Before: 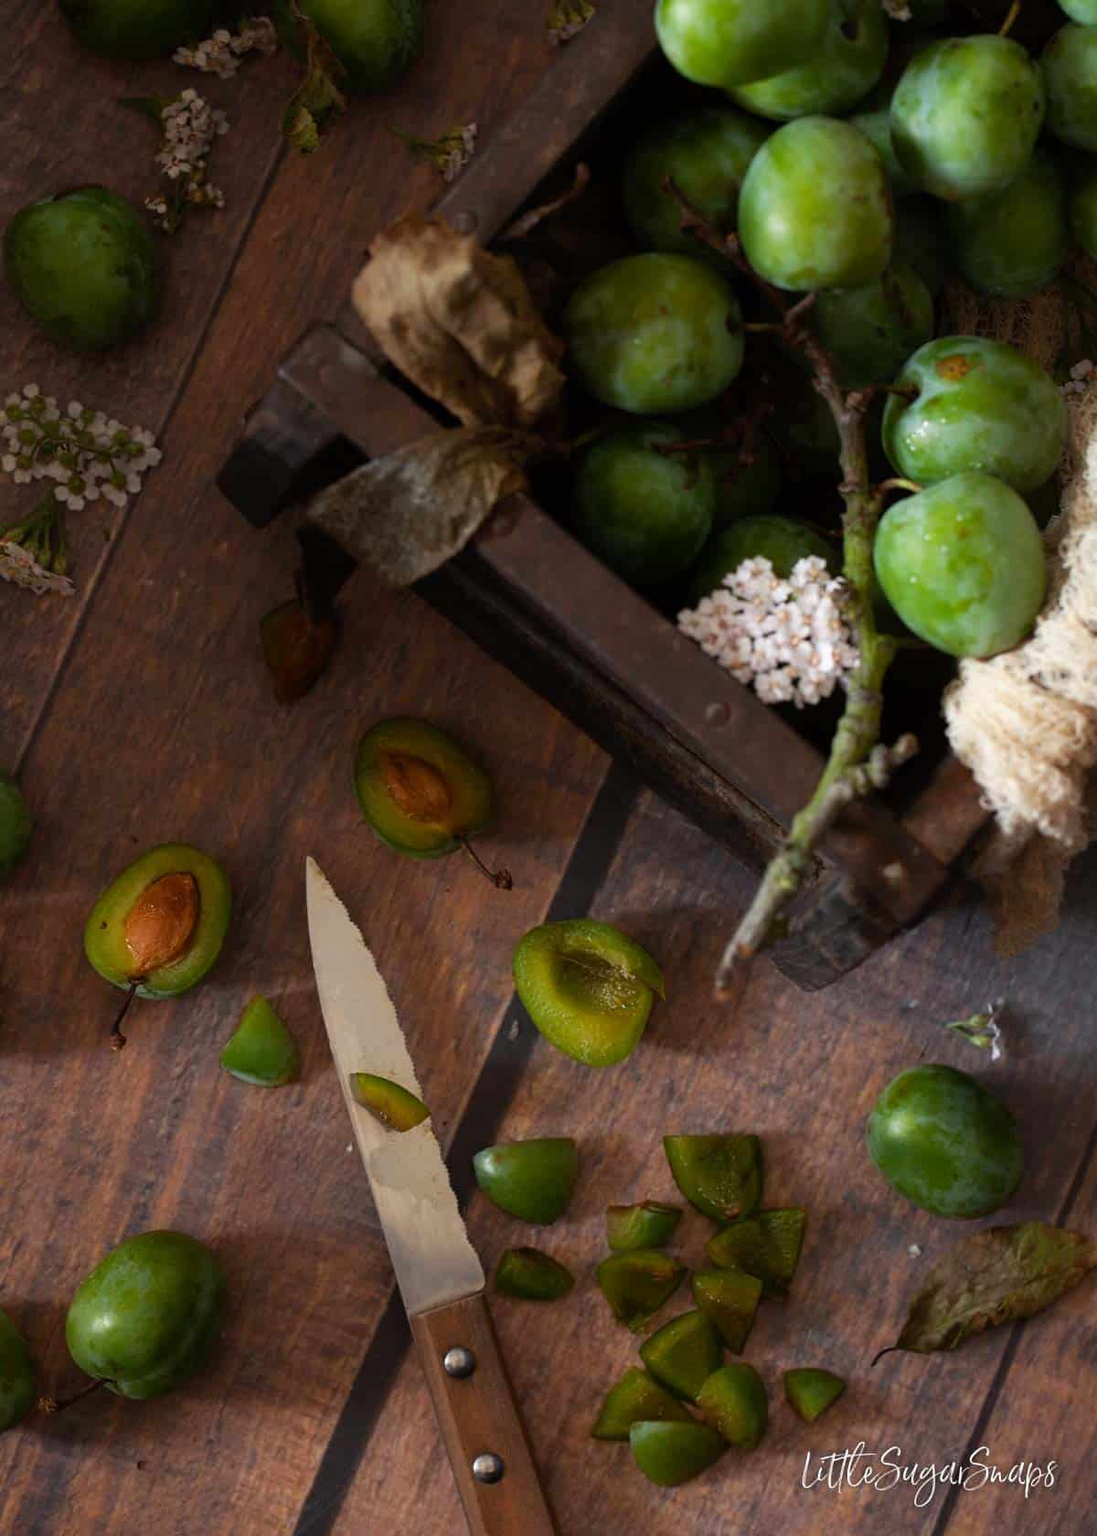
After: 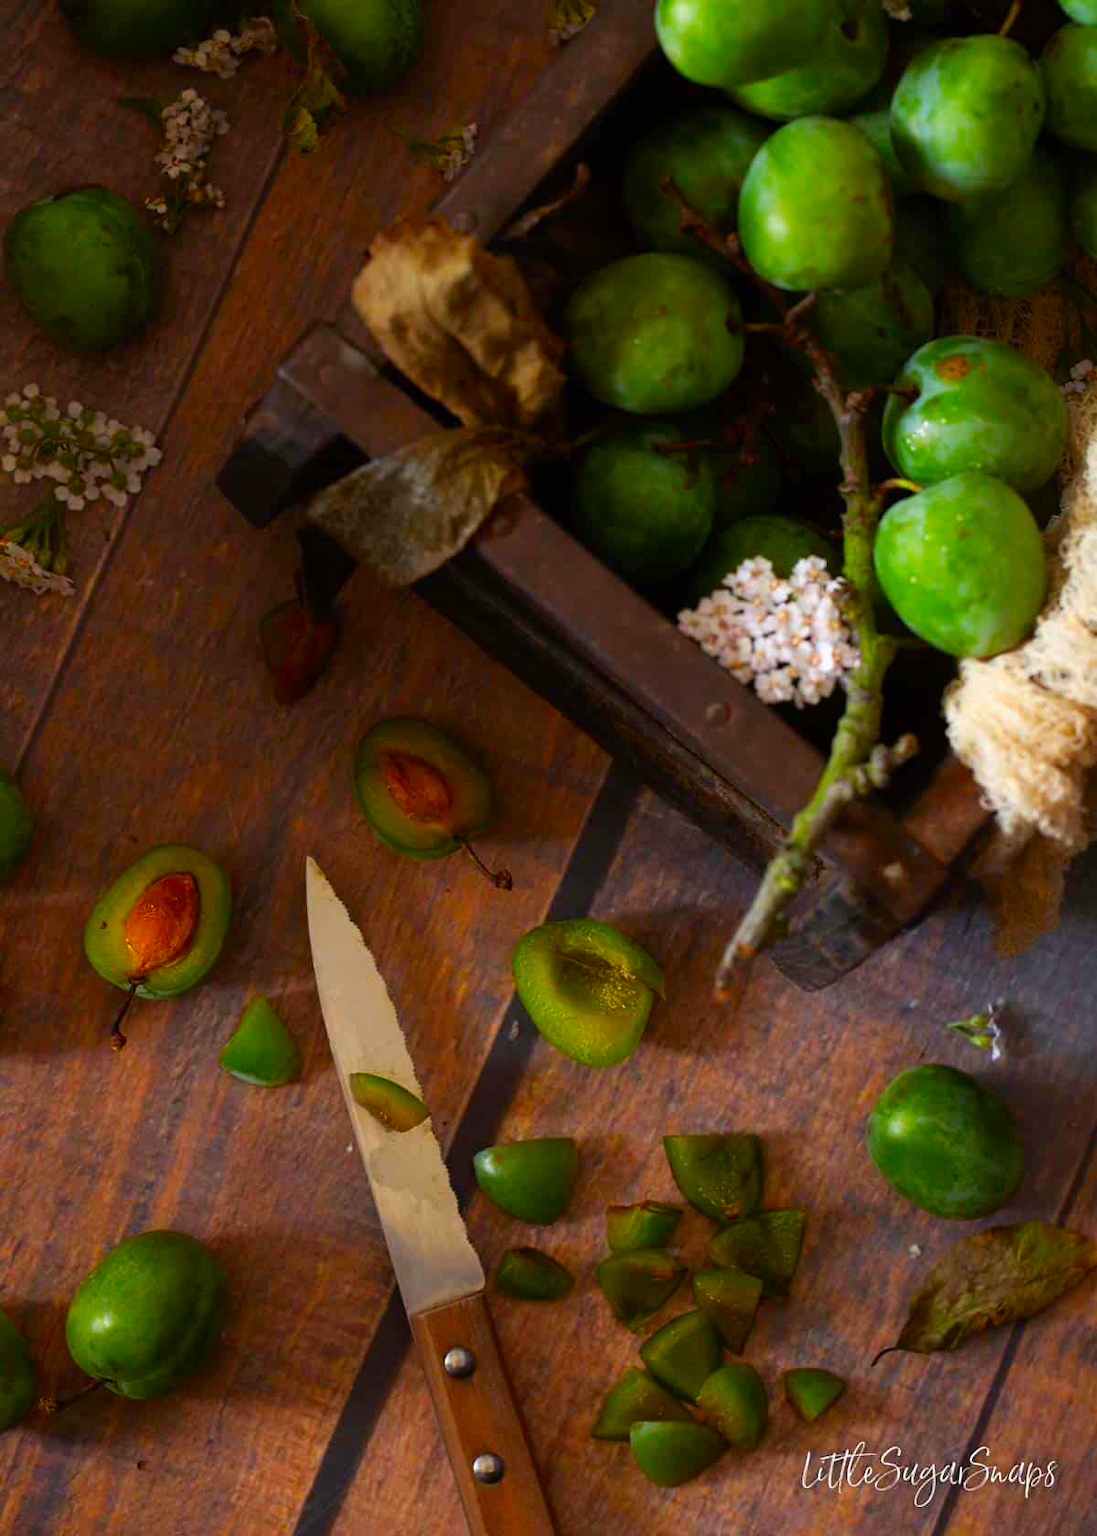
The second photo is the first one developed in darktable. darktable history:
color contrast: green-magenta contrast 1.55, blue-yellow contrast 1.83
tone equalizer: on, module defaults
